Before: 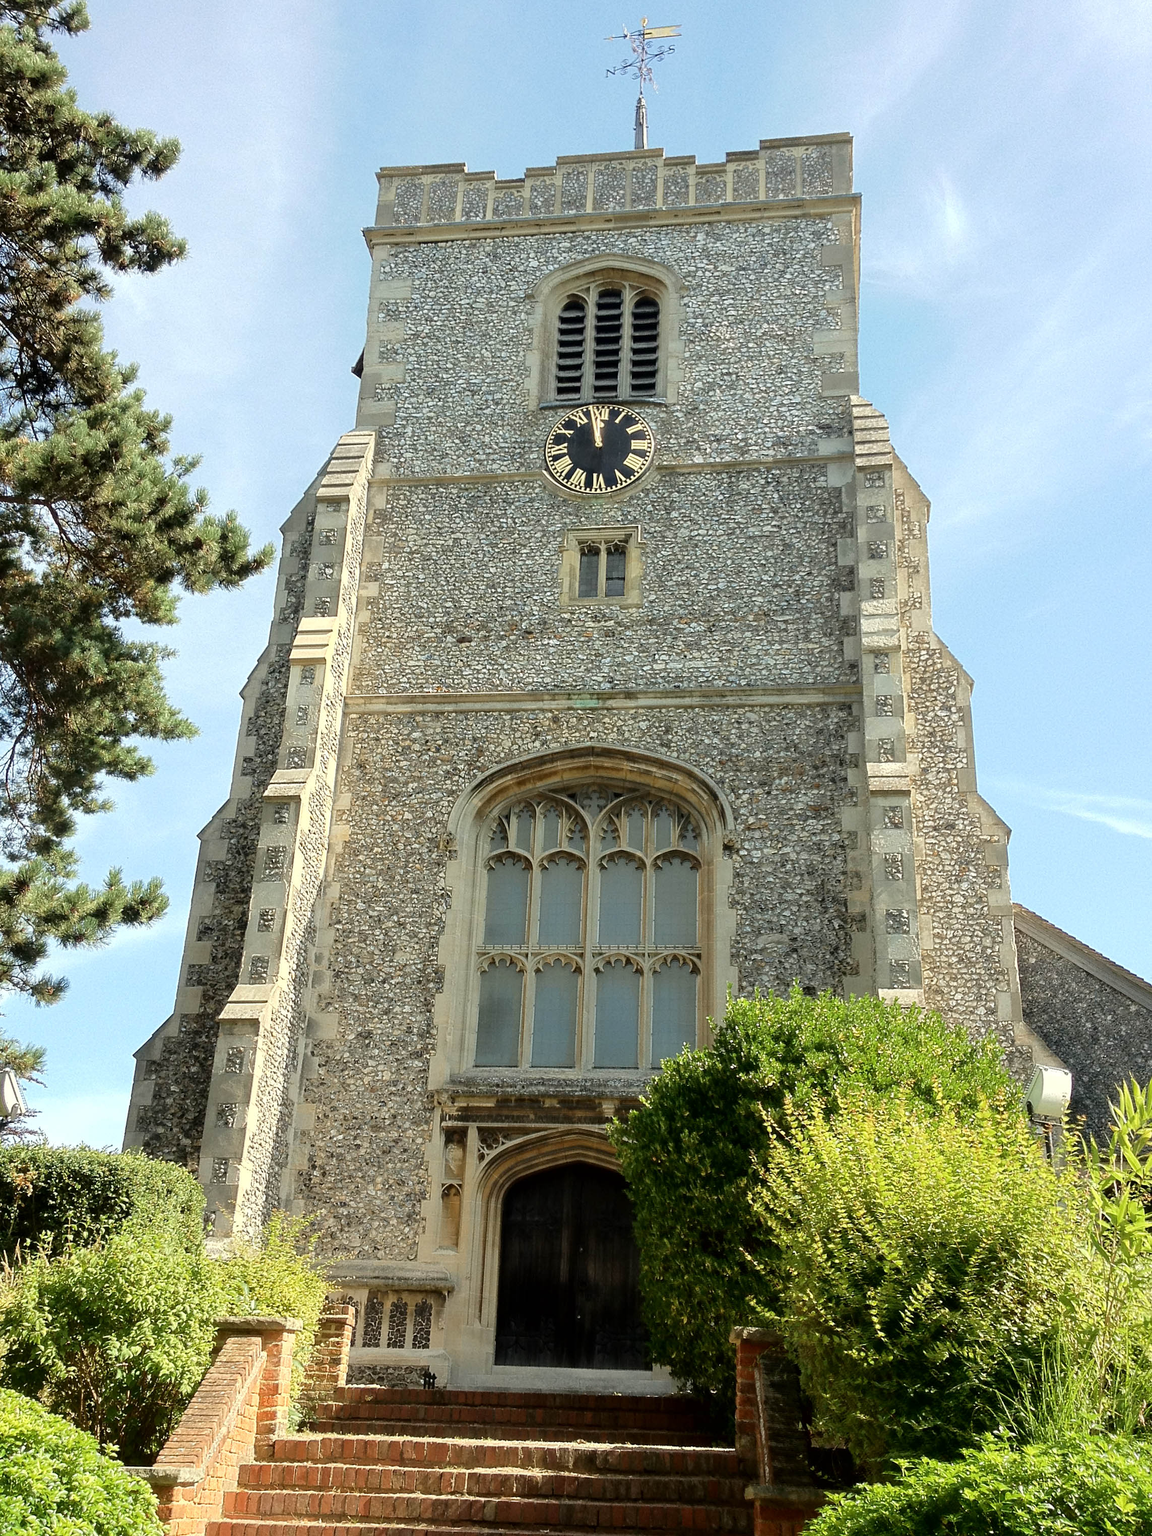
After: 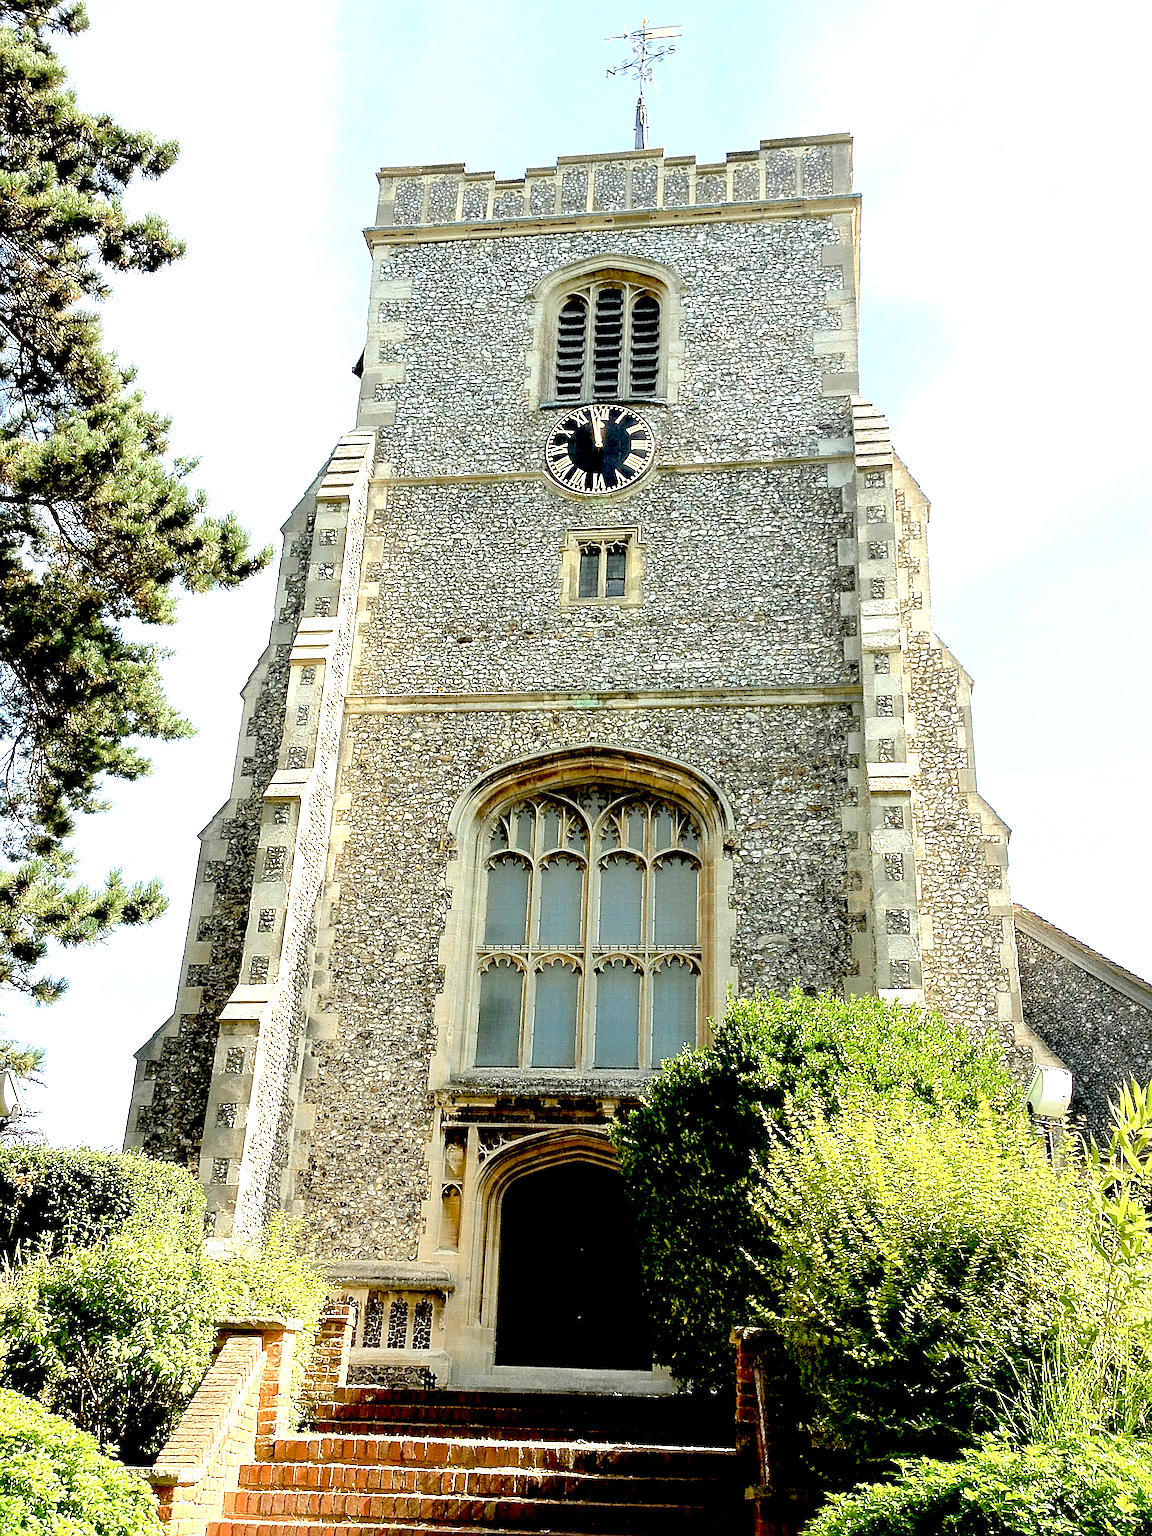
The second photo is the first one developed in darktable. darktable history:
sharpen: on, module defaults
exposure: black level correction 0.036, exposure 0.903 EV, compensate exposure bias true, compensate highlight preservation false
color balance rgb: perceptual saturation grading › global saturation -2.311%, perceptual saturation grading › highlights -8.072%, perceptual saturation grading › mid-tones 8.664%, perceptual saturation grading › shadows 4.73%
